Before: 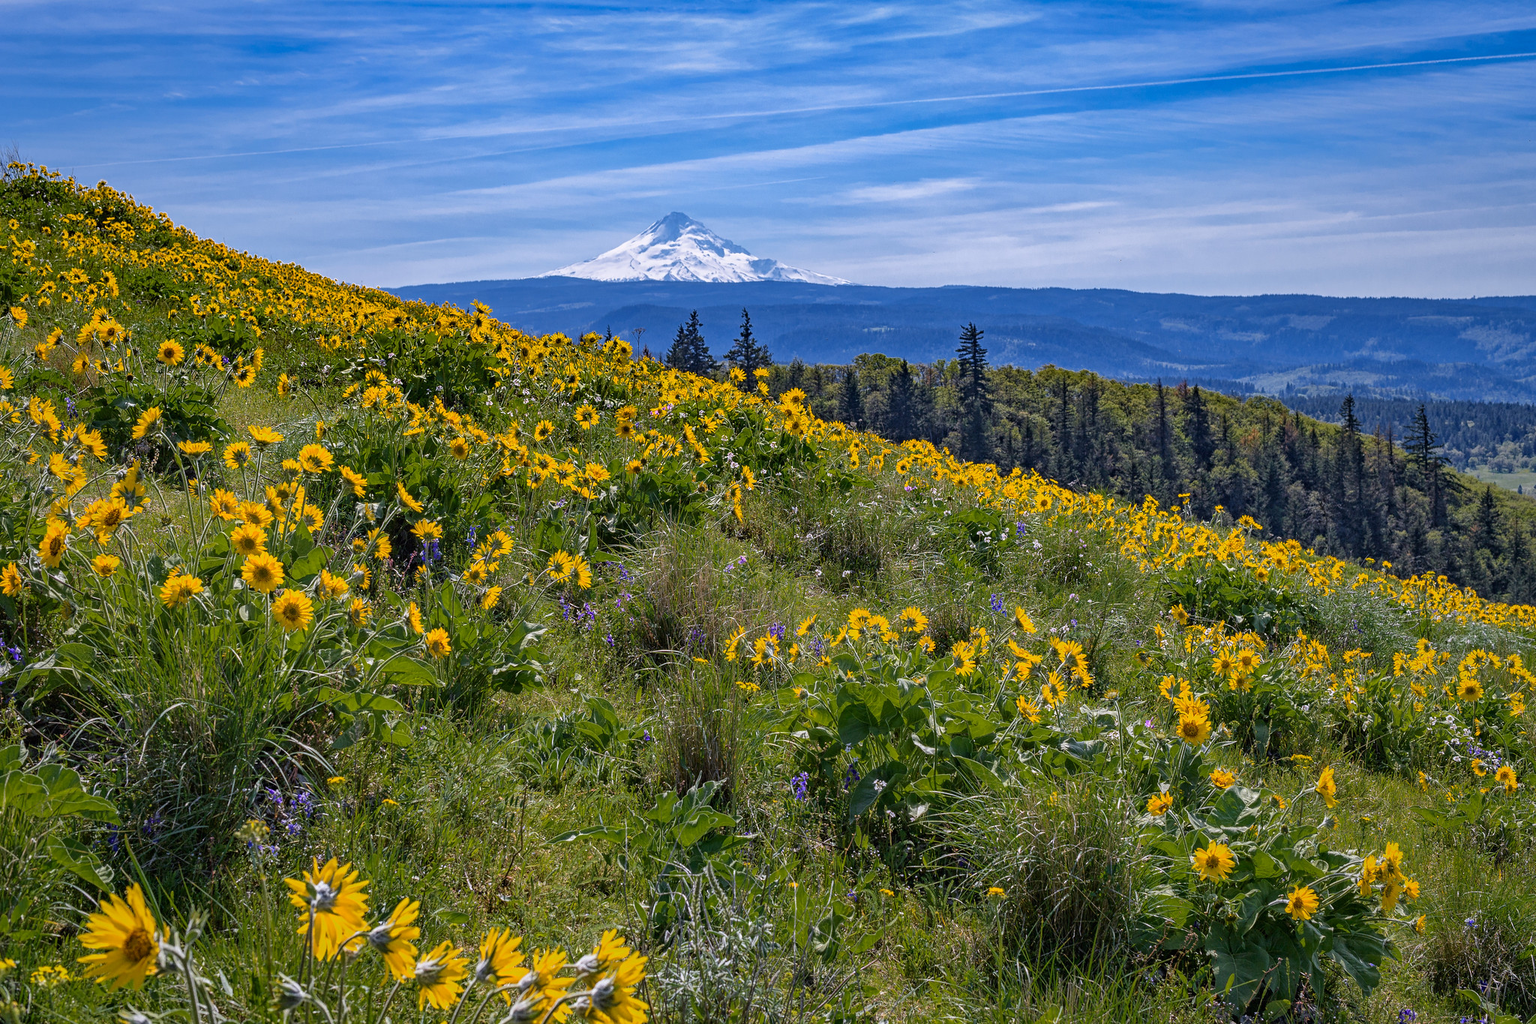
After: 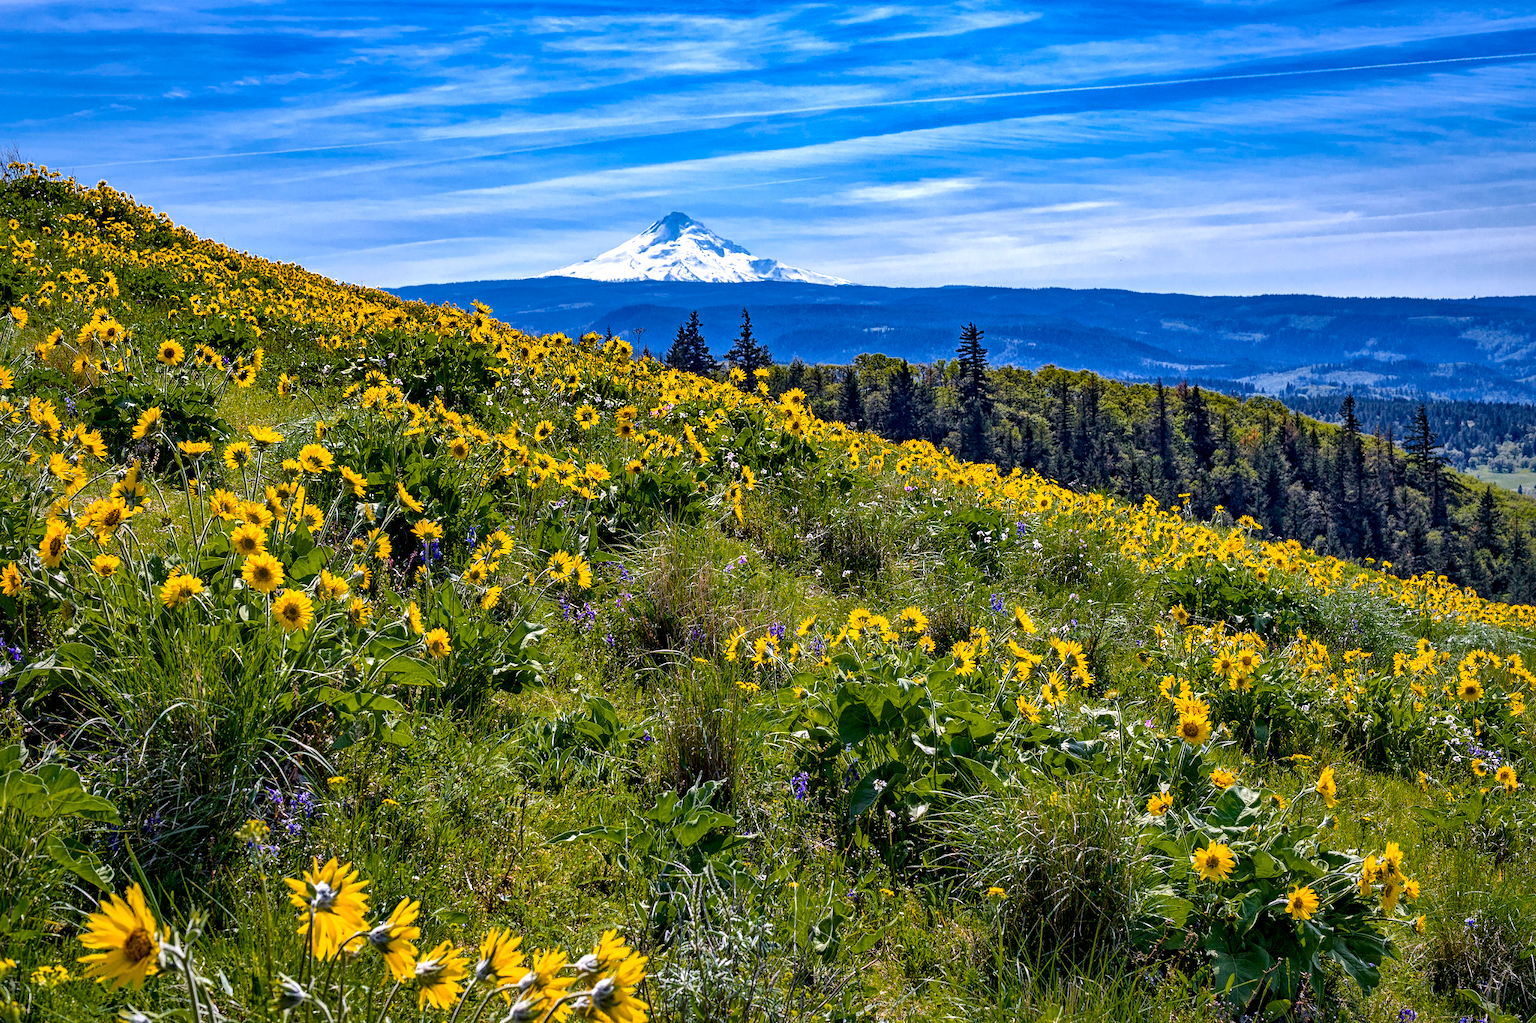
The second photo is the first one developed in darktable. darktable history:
local contrast: mode bilateral grid, contrast 24, coarseness 59, detail 151%, midtone range 0.2
color balance rgb: global offset › luminance -0.494%, perceptual saturation grading › global saturation 30.971%, perceptual brilliance grading › highlights 10.359%, perceptual brilliance grading › mid-tones 4.624%, global vibrance 15.073%
